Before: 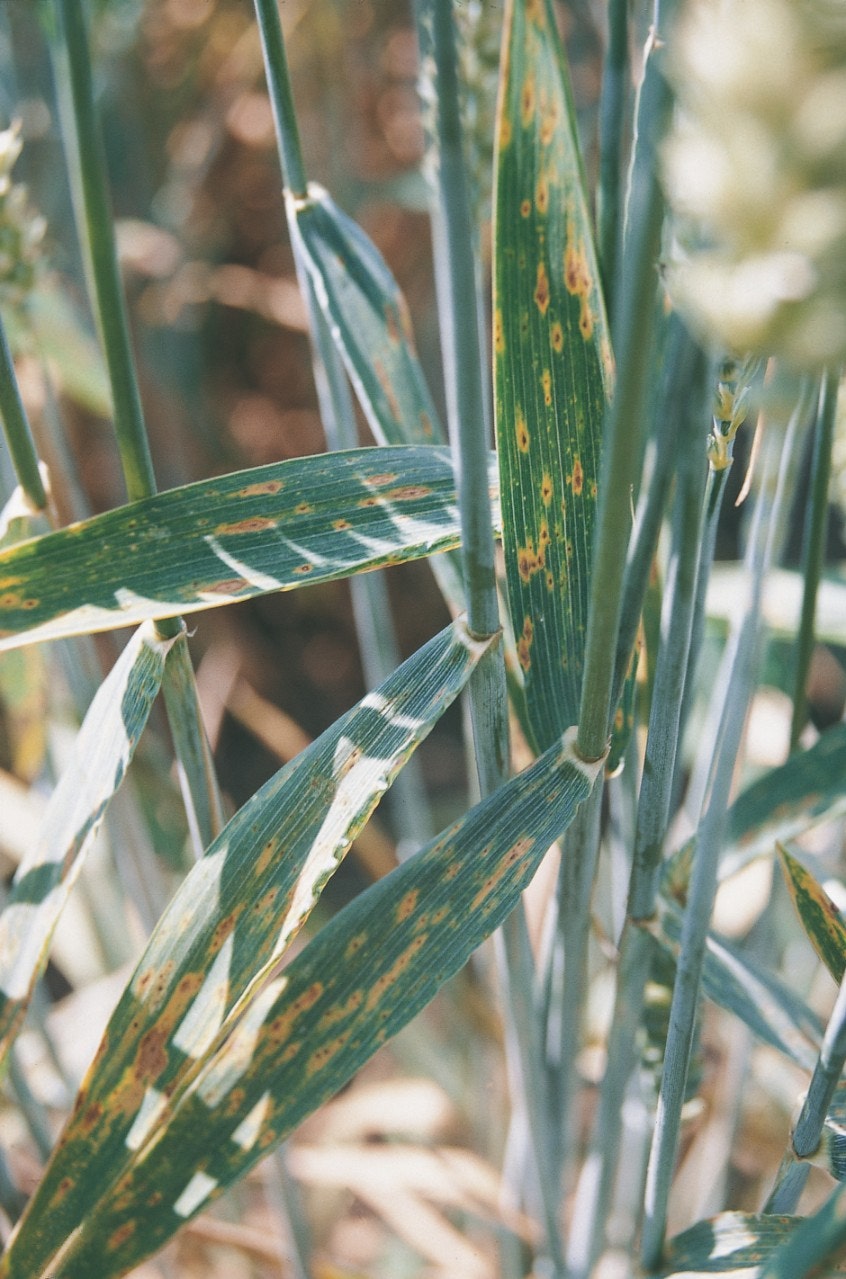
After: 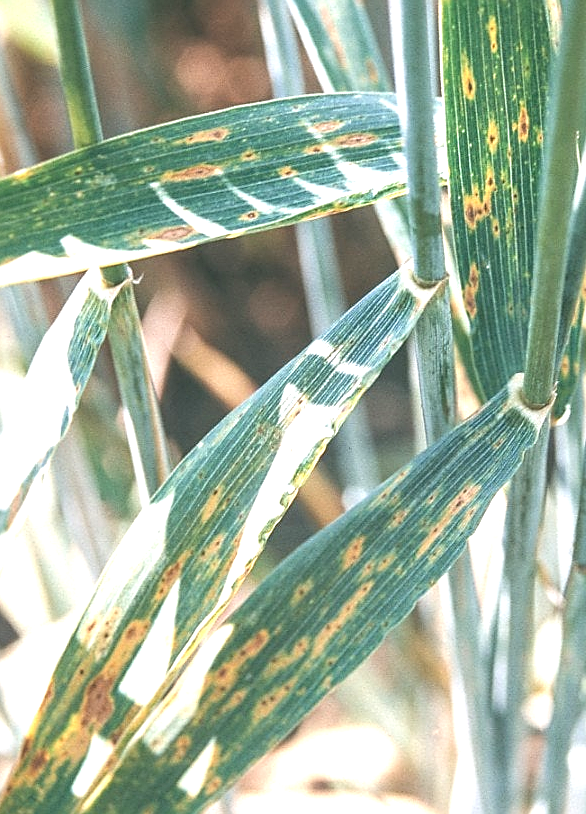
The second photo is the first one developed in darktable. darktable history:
crop: left 6.488%, top 27.668%, right 24.183%, bottom 8.656%
local contrast: on, module defaults
sharpen: on, module defaults
exposure: black level correction 0, exposure 1 EV, compensate highlight preservation false
